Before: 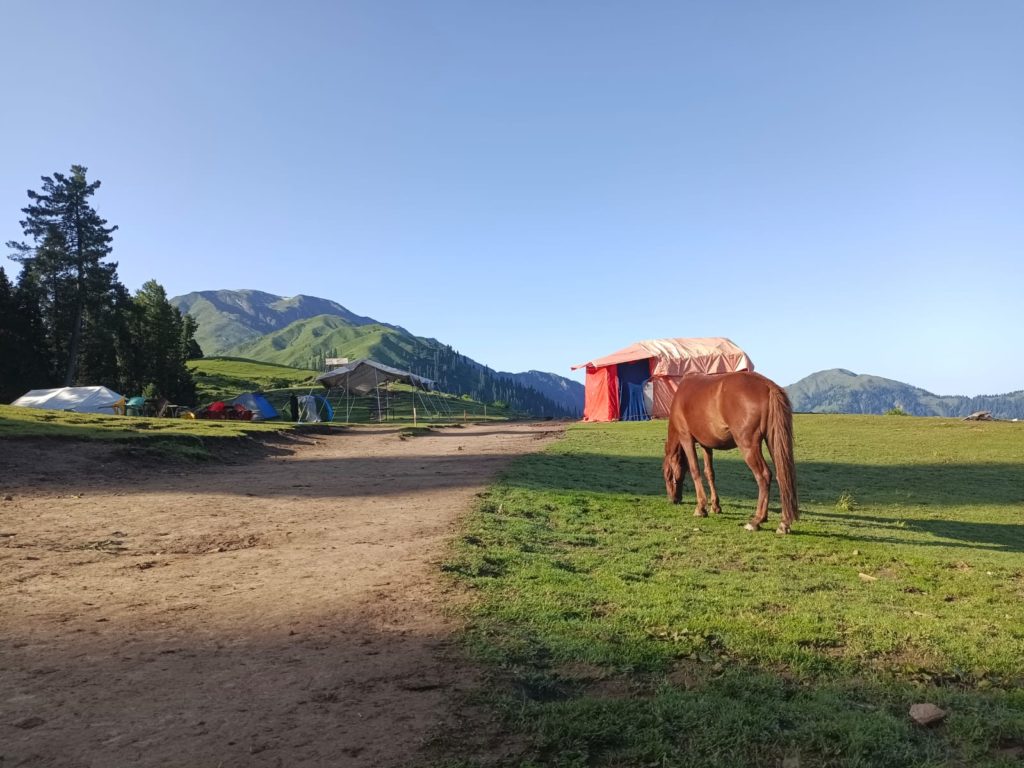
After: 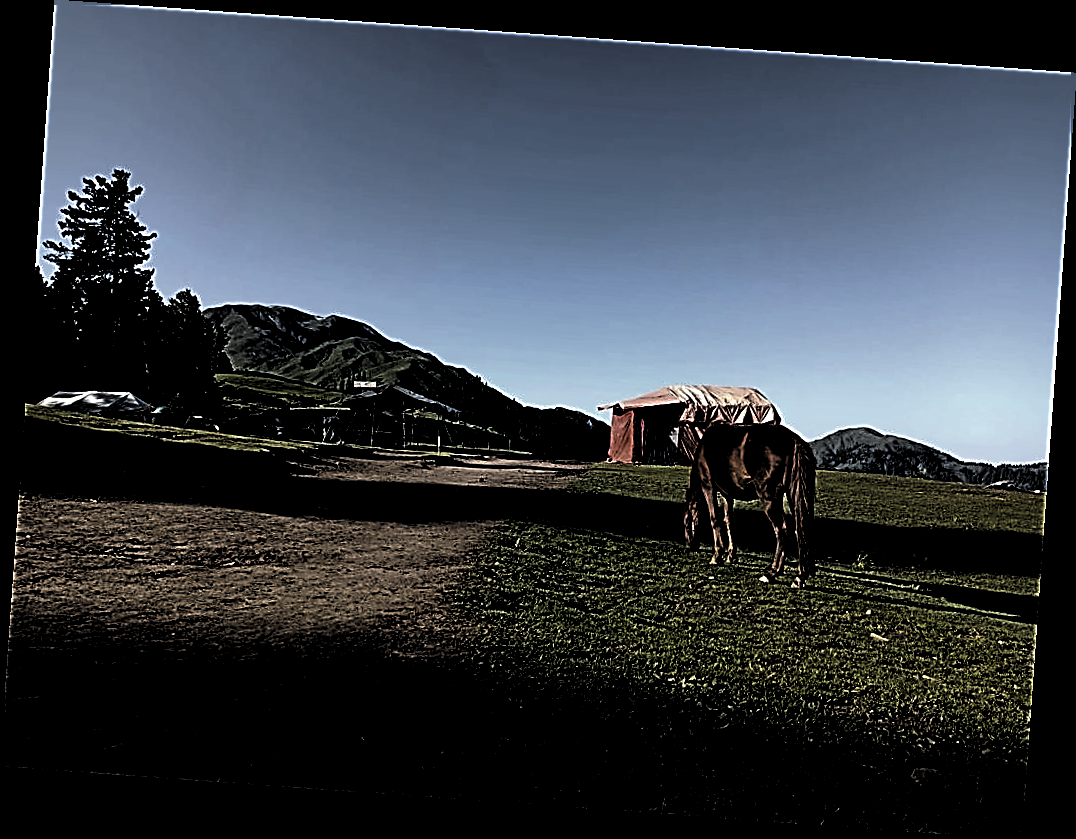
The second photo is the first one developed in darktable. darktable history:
rotate and perspective: rotation 4.1°, automatic cropping off
levels: levels [0.514, 0.759, 1]
sharpen: amount 2
